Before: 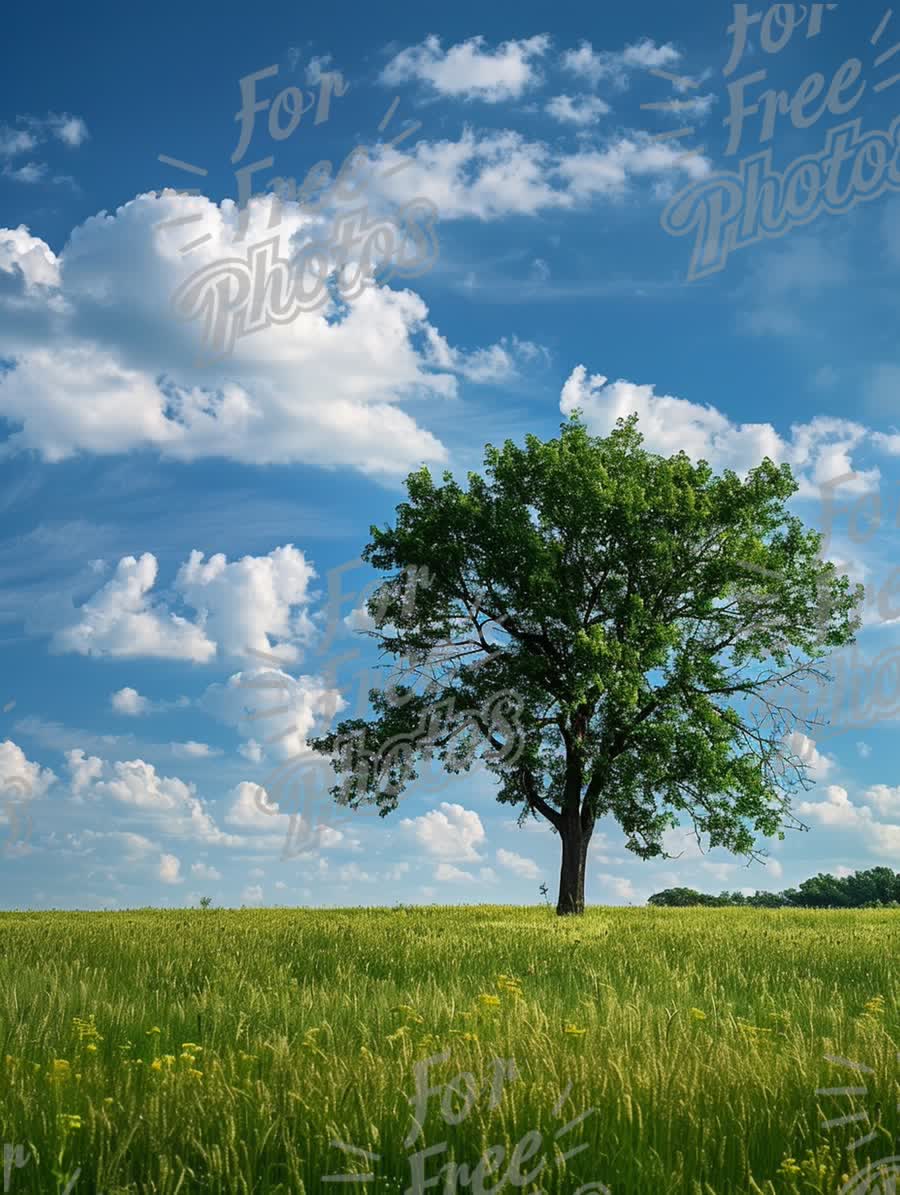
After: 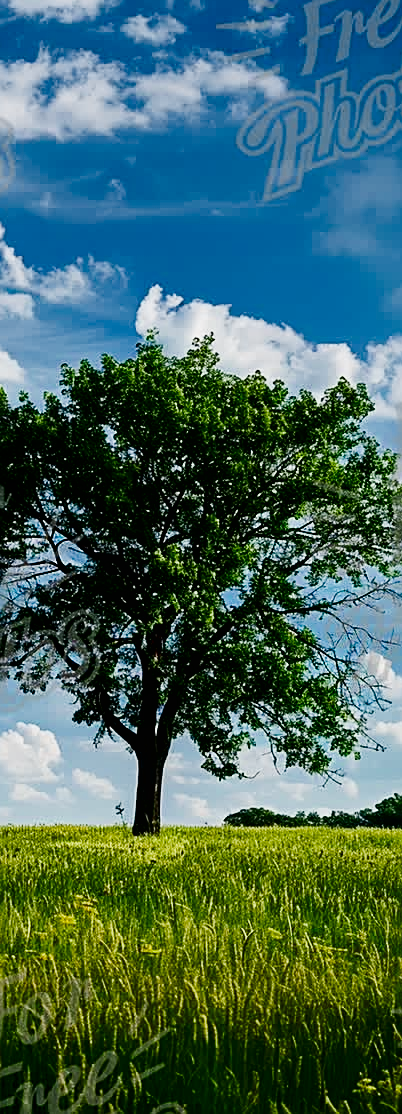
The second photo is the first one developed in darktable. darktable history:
local contrast: mode bilateral grid, contrast 99, coarseness 99, detail 90%, midtone range 0.2
exposure: black level correction 0, exposure 0.89 EV, compensate highlight preservation false
sharpen: on, module defaults
crop: left 47.215%, top 6.699%, right 8.011%
contrast brightness saturation: contrast 0.095, brightness -0.608, saturation 0.165
filmic rgb: black relative exposure -5.05 EV, white relative exposure 3.97 EV, threshold 2.94 EV, hardness 2.88, contrast 1.299, highlights saturation mix -31.28%, enable highlight reconstruction true
